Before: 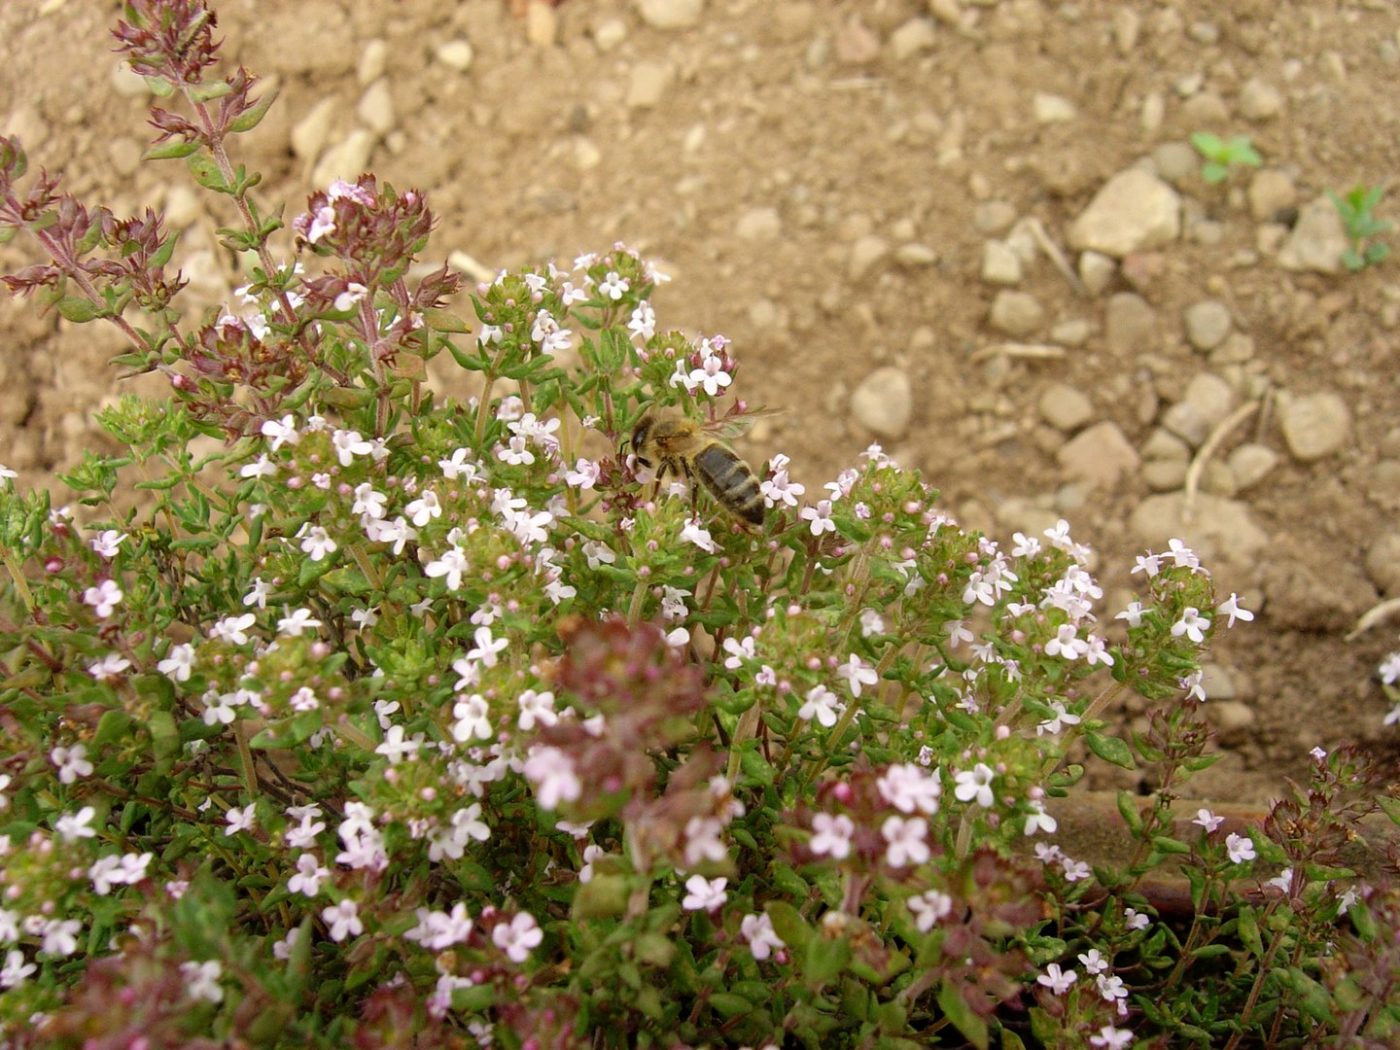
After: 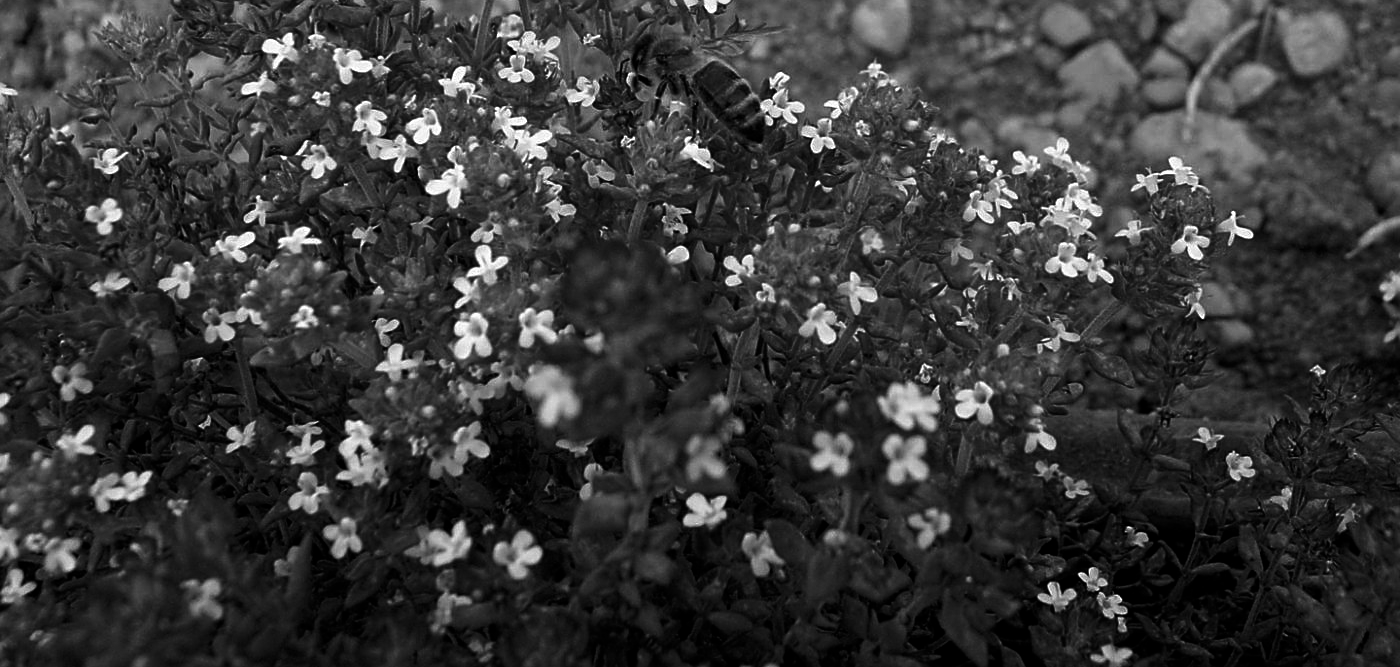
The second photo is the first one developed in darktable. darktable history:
crop and rotate: top 36.435%
white balance: red 1.029, blue 0.92
sharpen: on, module defaults
rotate and perspective: crop left 0, crop top 0
contrast brightness saturation: contrast -0.03, brightness -0.59, saturation -1
